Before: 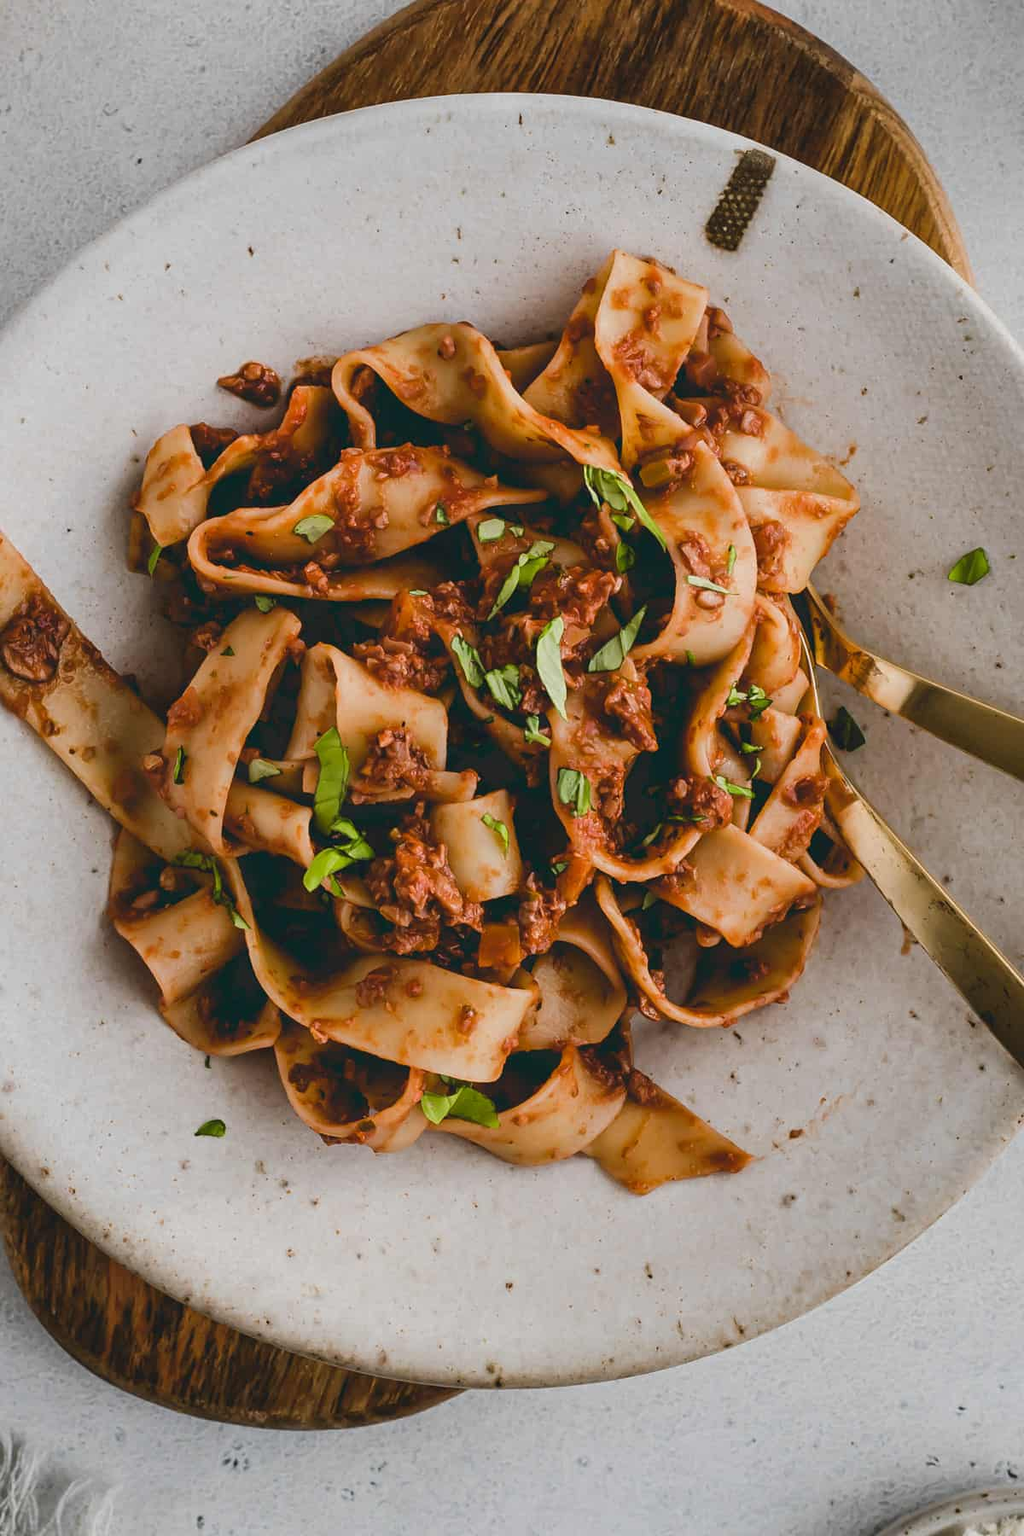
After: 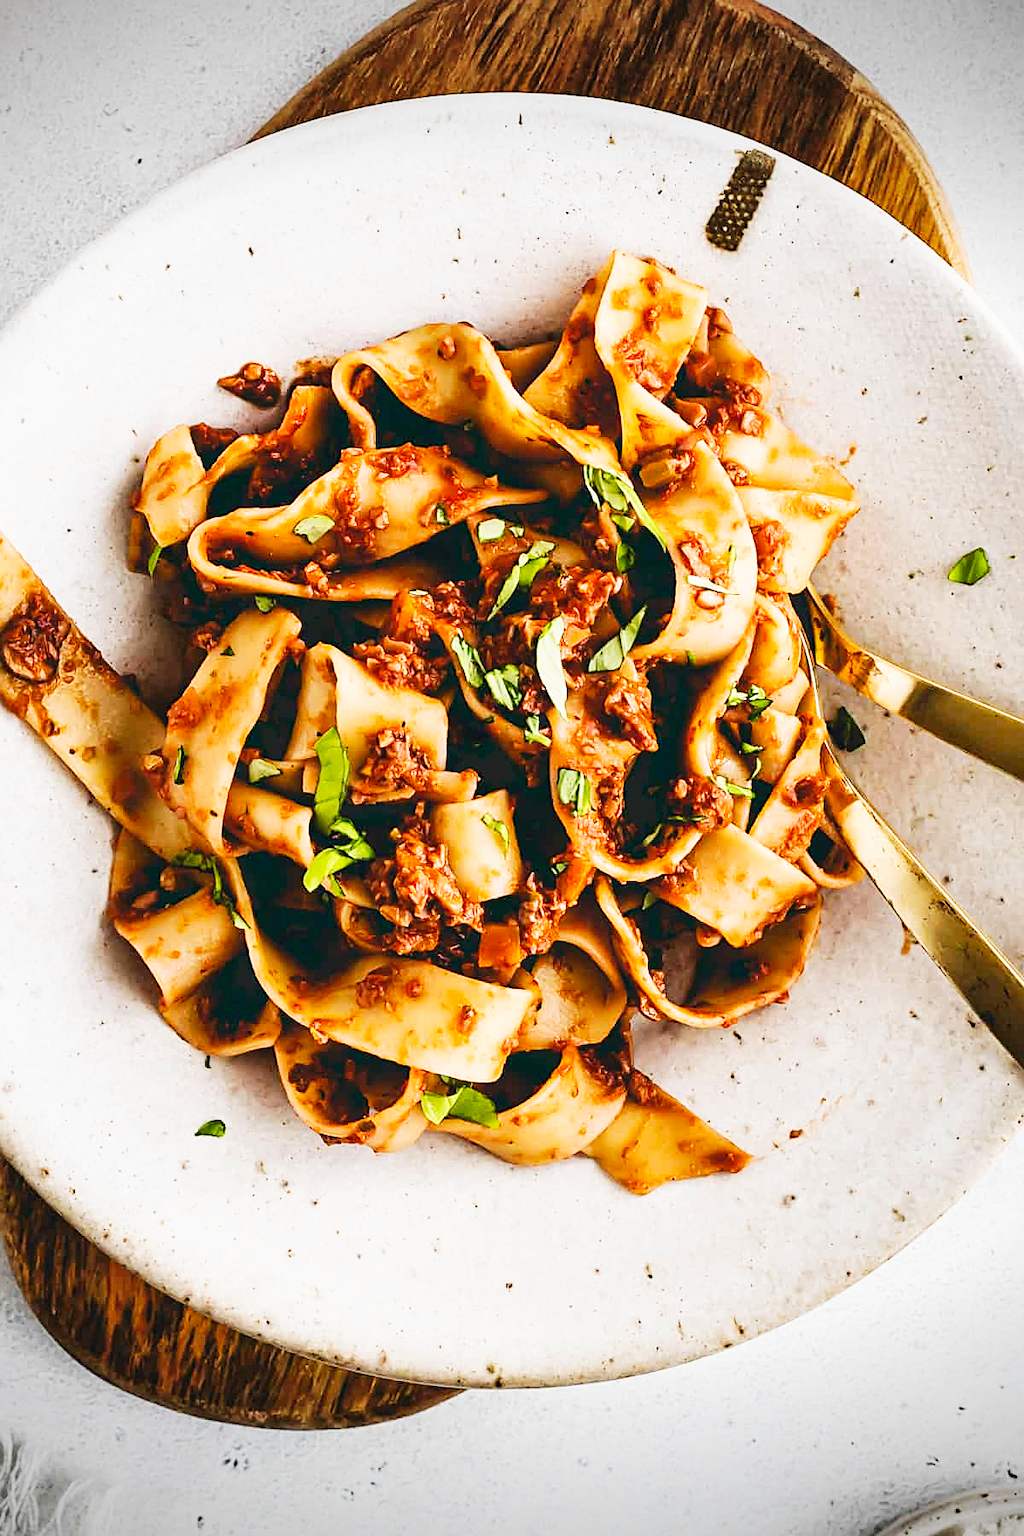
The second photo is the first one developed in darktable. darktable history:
base curve: curves: ch0 [(0, 0) (0.007, 0.004) (0.027, 0.03) (0.046, 0.07) (0.207, 0.54) (0.442, 0.872) (0.673, 0.972) (1, 1)], preserve colors none
vignetting: fall-off start 97.21%, brightness -0.577, saturation -0.264, width/height ratio 1.183
sharpen: amount 0.492
